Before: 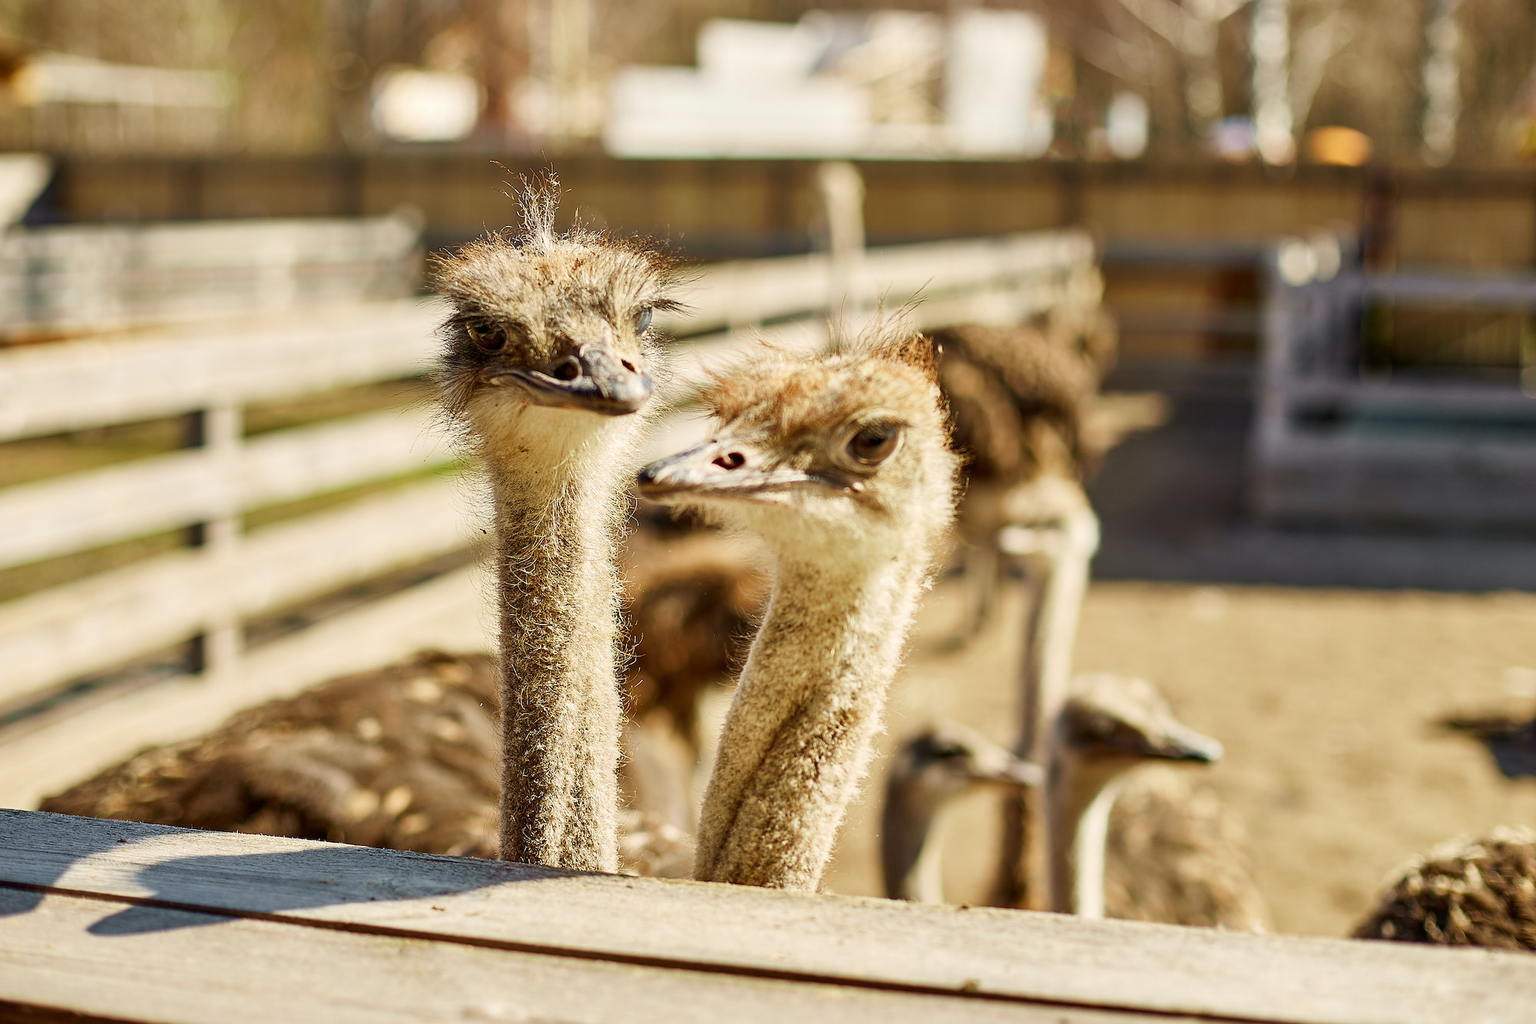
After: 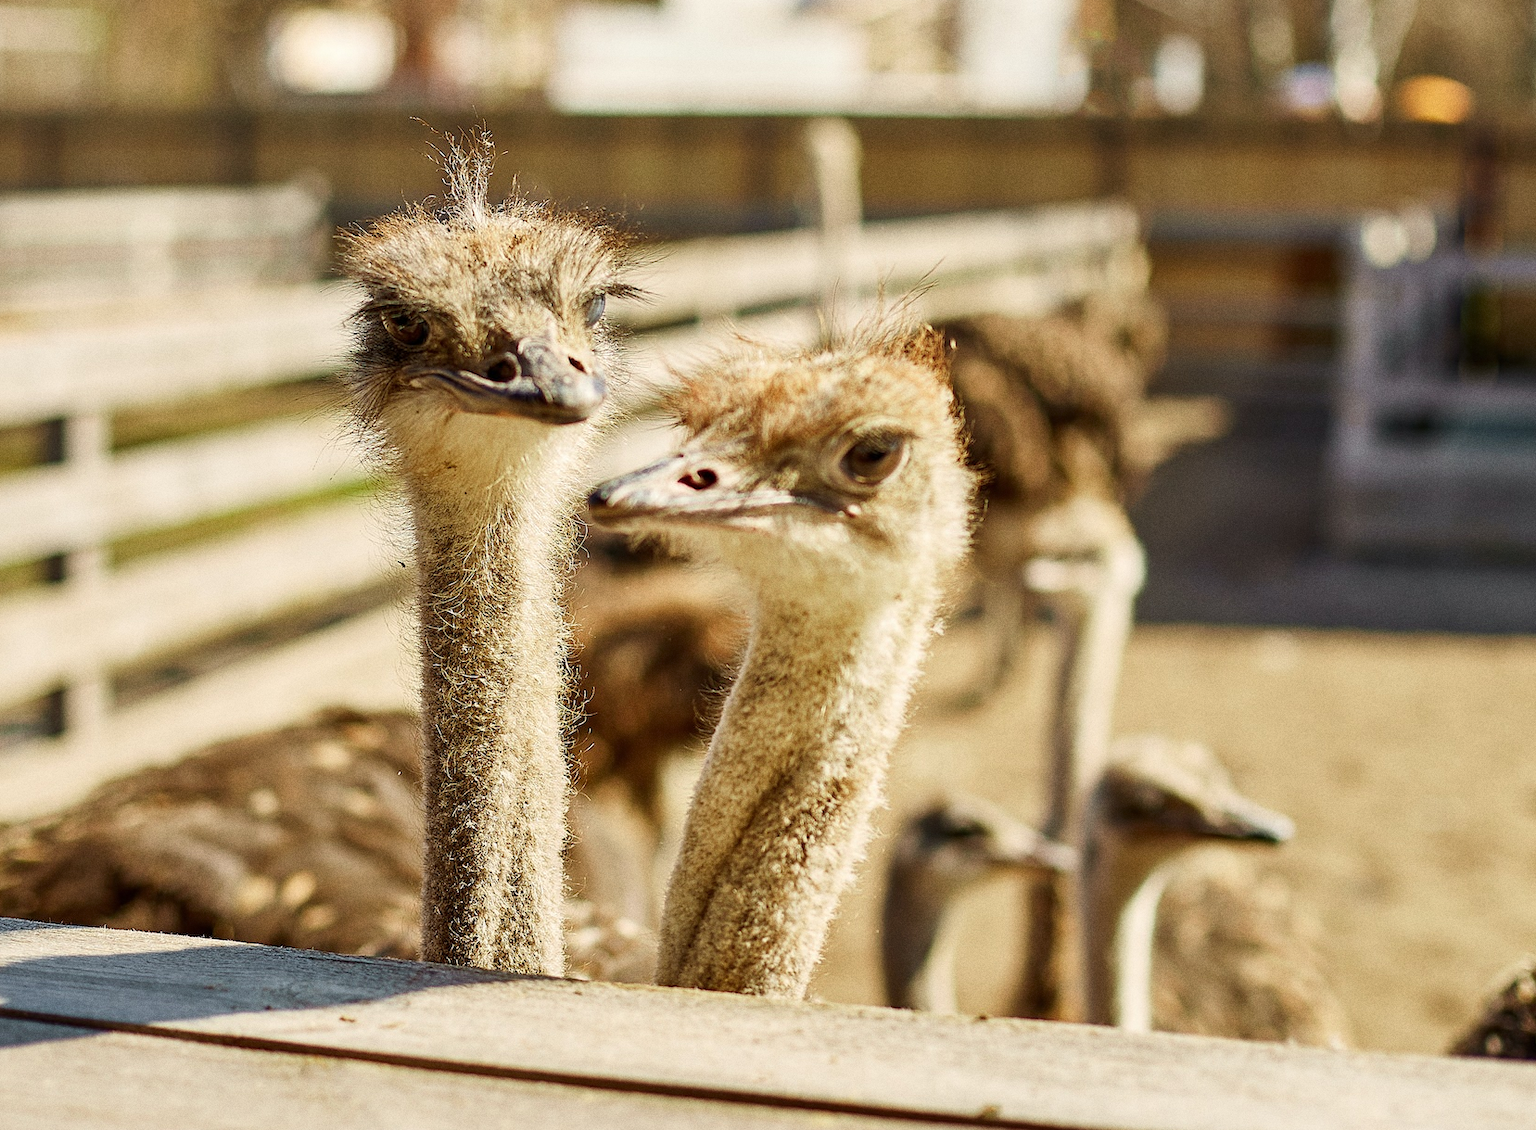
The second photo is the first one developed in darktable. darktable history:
crop: left 9.807%, top 6.259%, right 7.334%, bottom 2.177%
grain: coarseness 0.47 ISO
